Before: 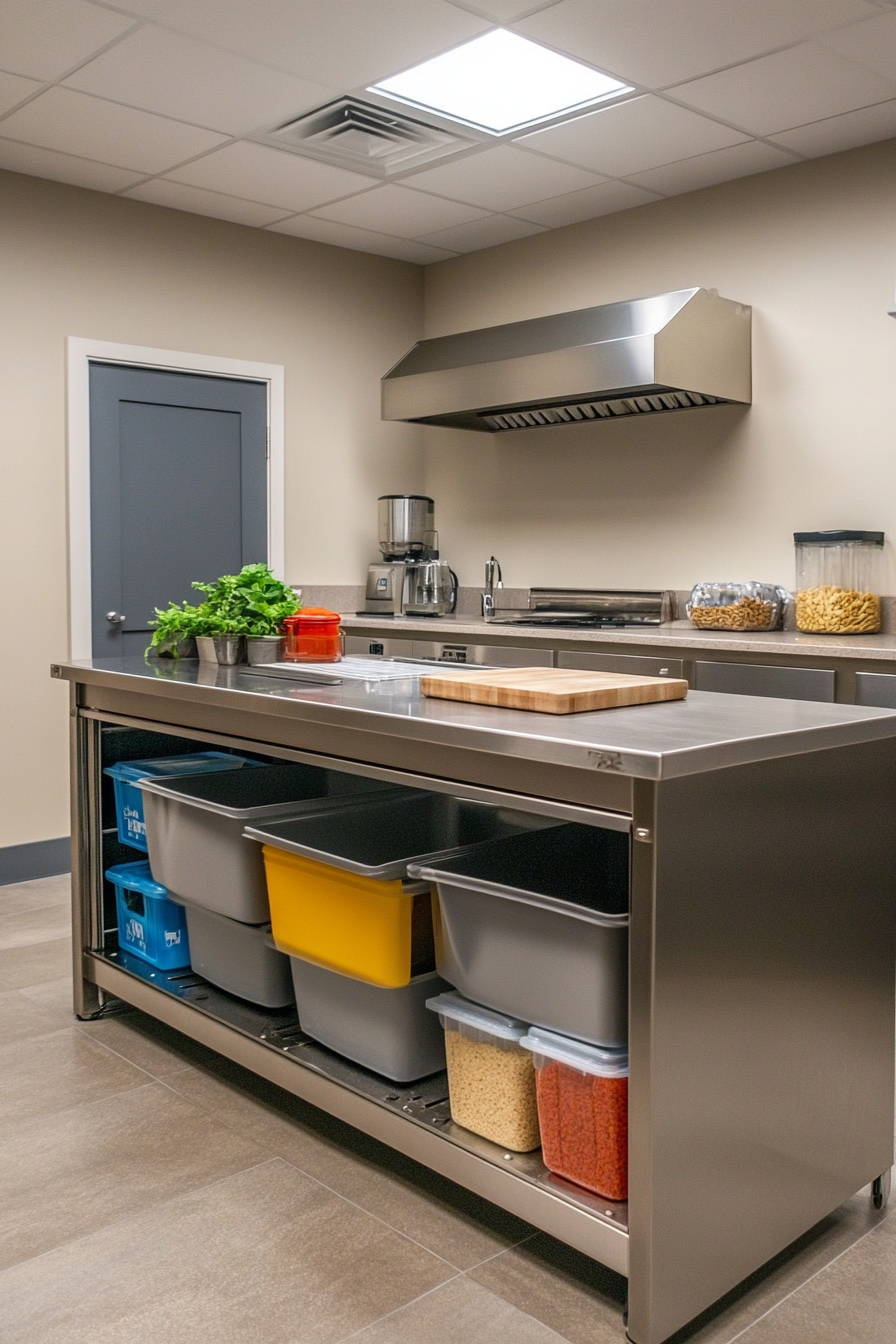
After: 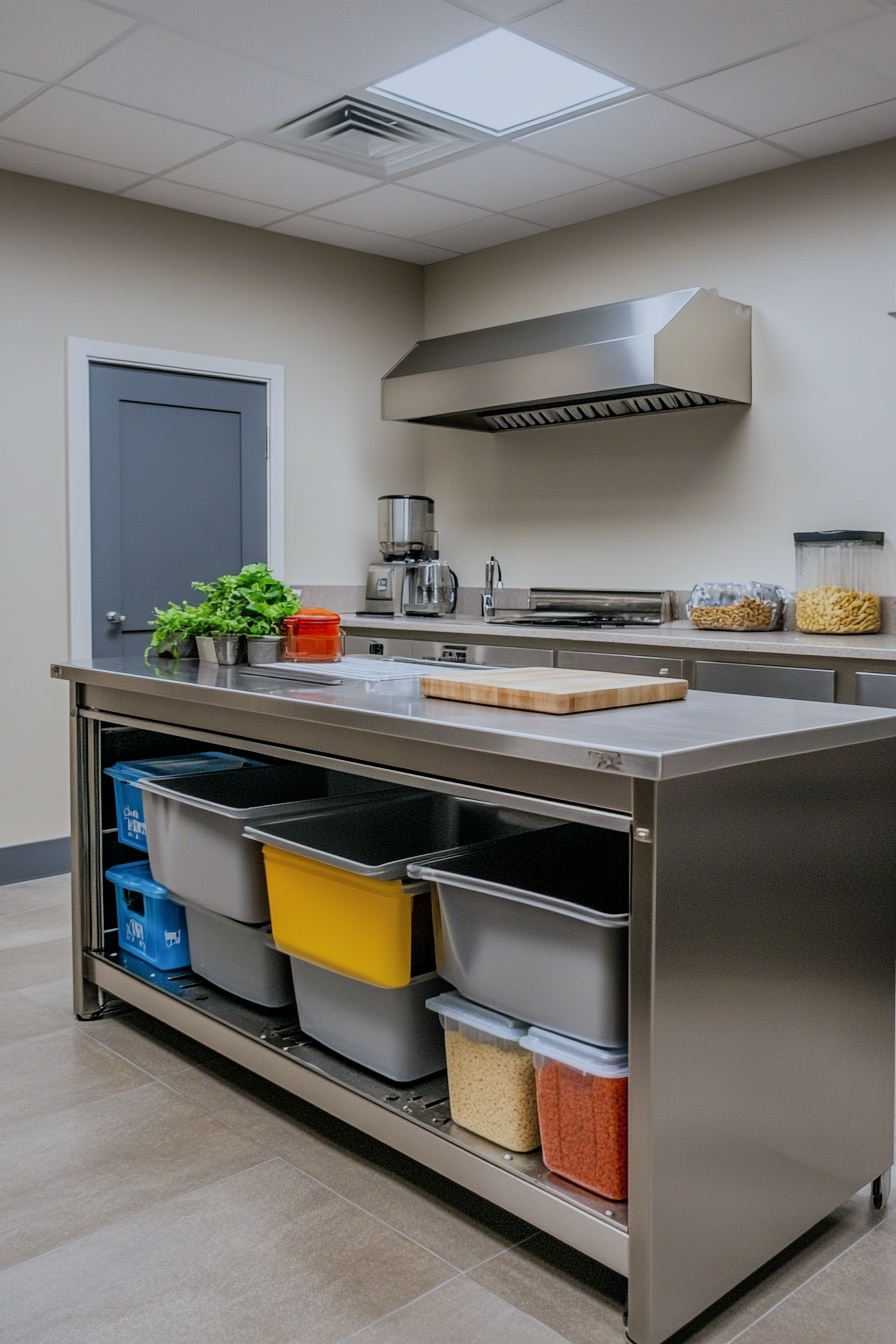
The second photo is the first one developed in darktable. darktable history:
filmic rgb: black relative exposure -7.65 EV, white relative exposure 4.56 EV, hardness 3.61
tone equalizer: on, module defaults
white balance: red 0.924, blue 1.095
shadows and highlights: white point adjustment 0.05, highlights color adjustment 55.9%, soften with gaussian
